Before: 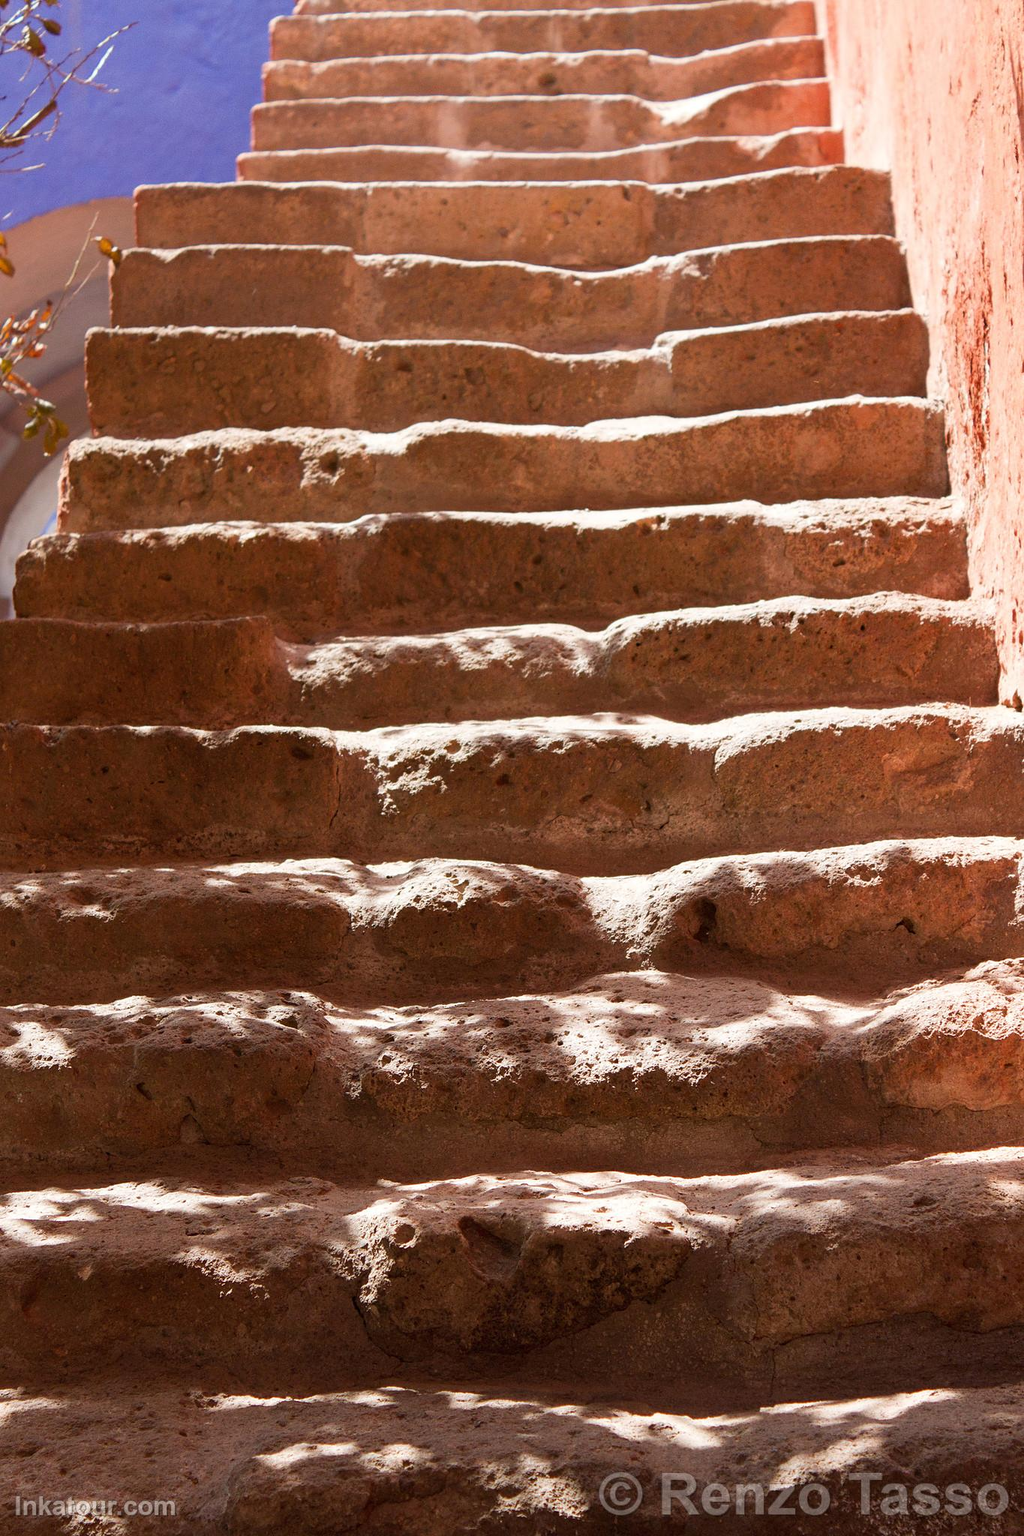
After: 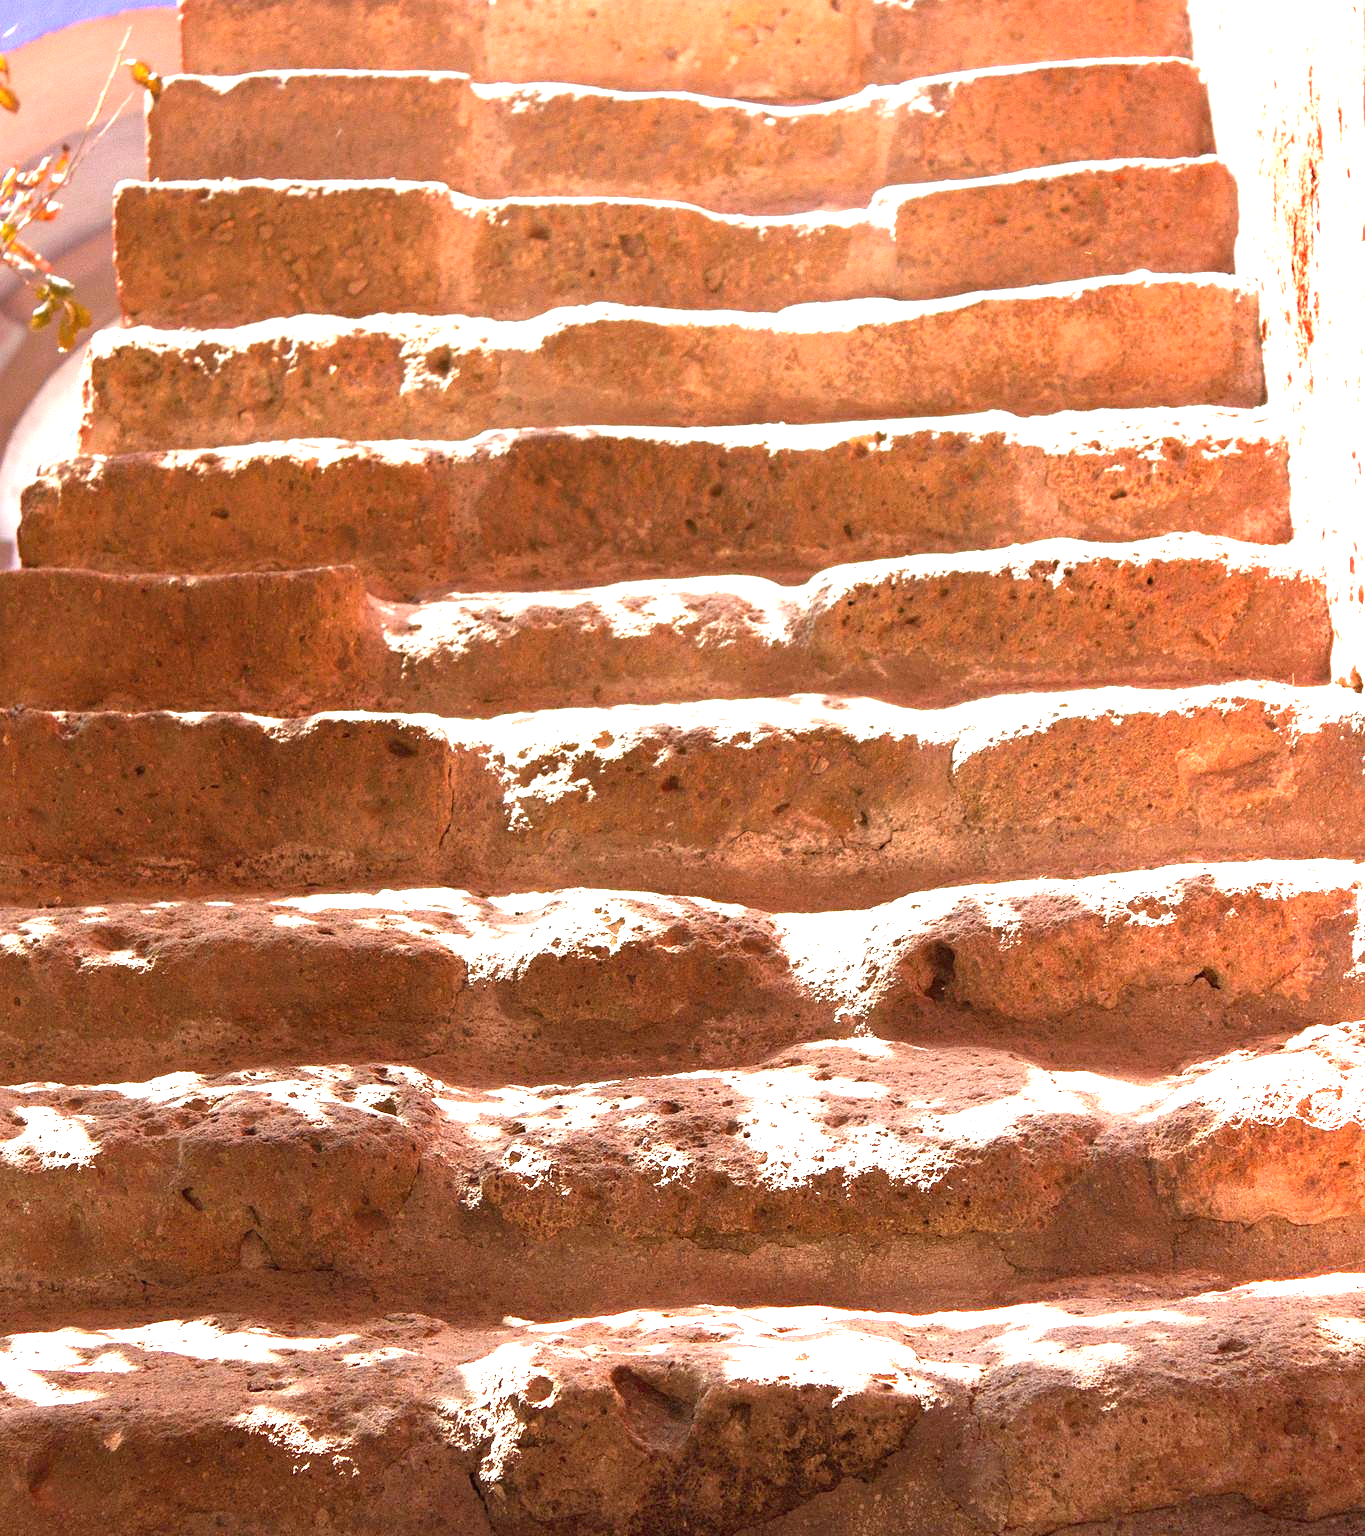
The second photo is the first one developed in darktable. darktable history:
exposure: black level correction 0, exposure 1.675 EV, compensate exposure bias true, compensate highlight preservation false
tone equalizer: on, module defaults
crop and rotate: top 12.5%, bottom 12.5%
